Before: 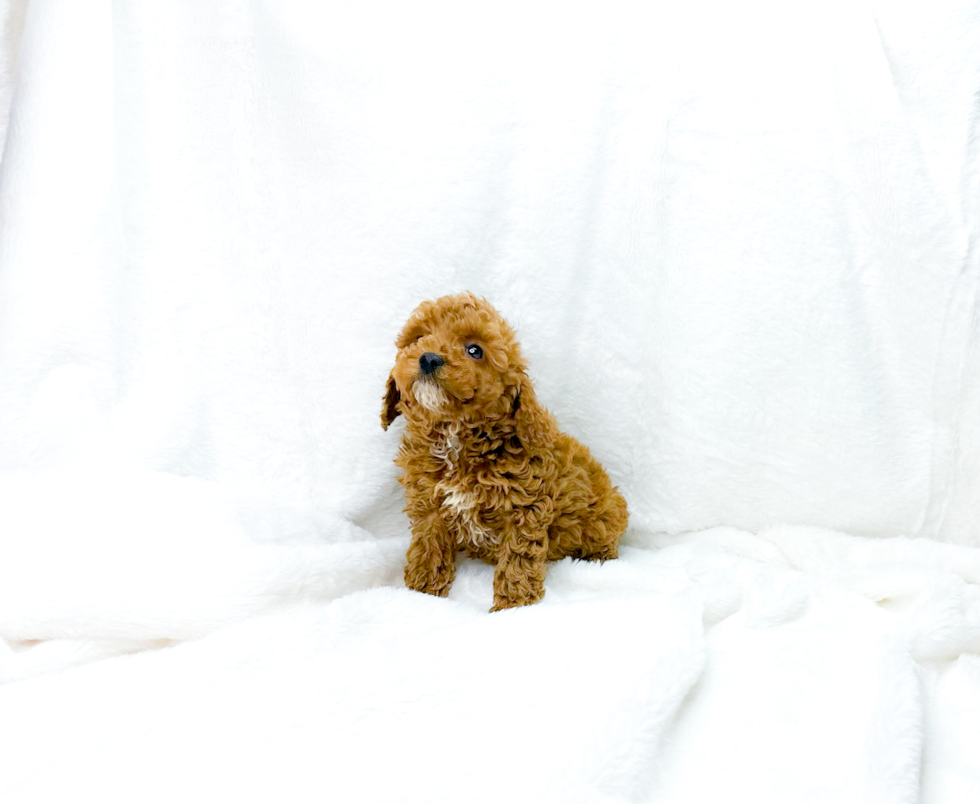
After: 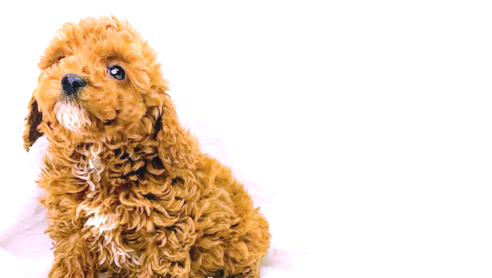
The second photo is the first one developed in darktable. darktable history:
color correction: highlights a* 12.23, highlights b* 5.41
white balance: red 0.967, blue 1.119, emerald 0.756
exposure: black level correction -0.005, exposure 0.622 EV, compensate highlight preservation false
crop: left 36.607%, top 34.735%, right 13.146%, bottom 30.611%
shadows and highlights: radius 93.07, shadows -14.46, white point adjustment 0.23, highlights 31.48, compress 48.23%, highlights color adjustment 52.79%, soften with gaussian
local contrast: on, module defaults
